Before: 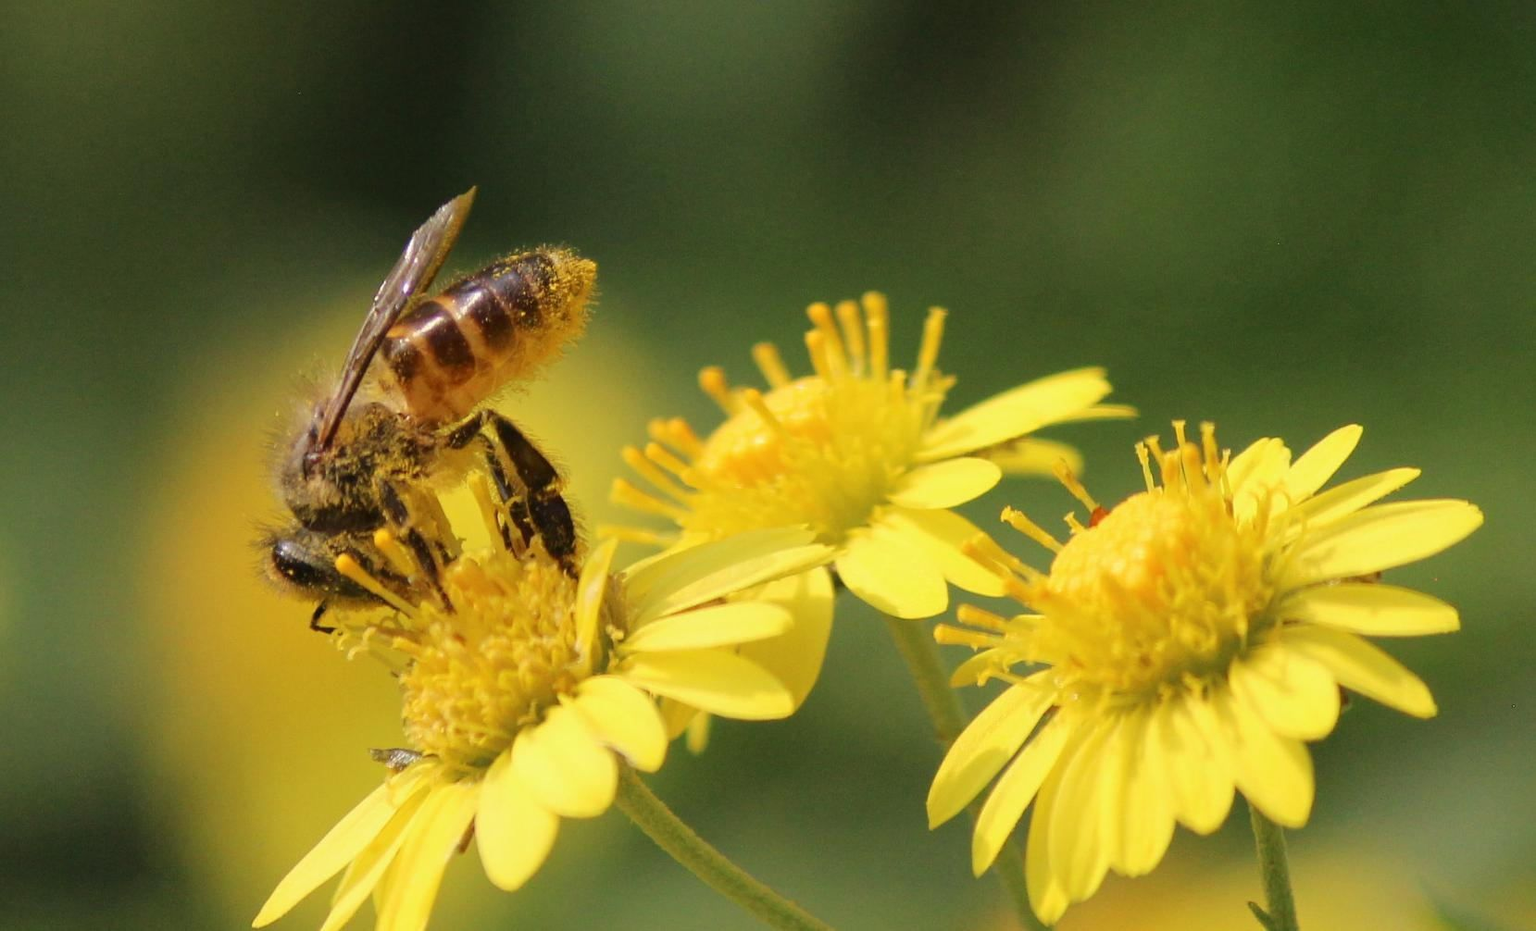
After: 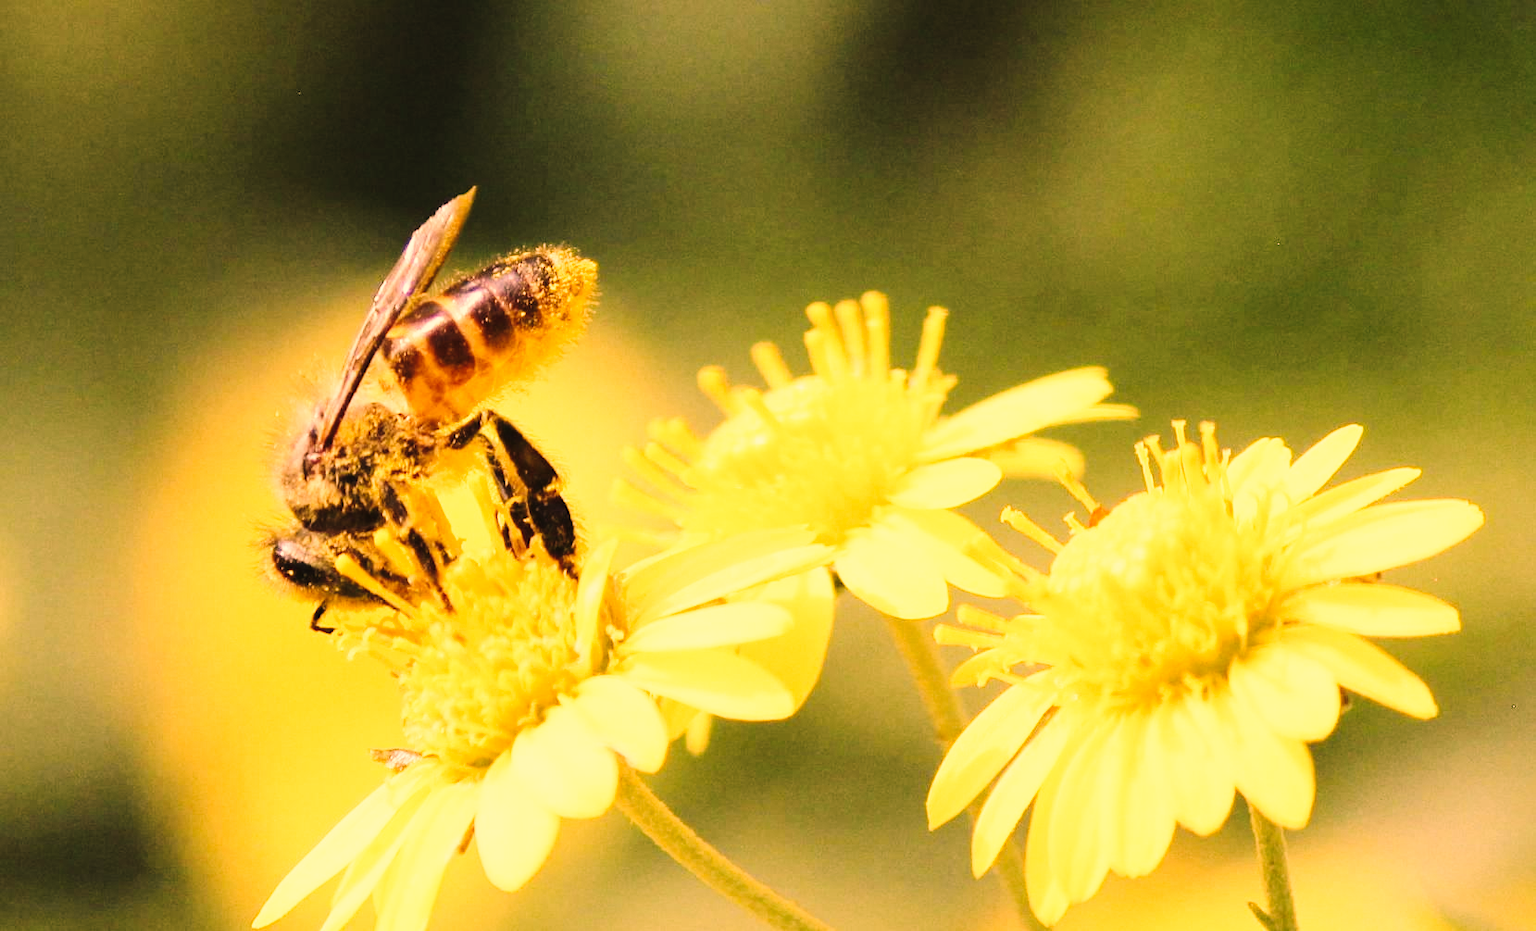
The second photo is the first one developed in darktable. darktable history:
exposure: black level correction -0.005, exposure 0.054 EV, compensate highlight preservation false
levels: levels [0, 0.476, 0.951]
base curve: curves: ch0 [(0, 0) (0, 0) (0.002, 0.001) (0.008, 0.003) (0.019, 0.011) (0.037, 0.037) (0.064, 0.11) (0.102, 0.232) (0.152, 0.379) (0.216, 0.524) (0.296, 0.665) (0.394, 0.789) (0.512, 0.881) (0.651, 0.945) (0.813, 0.986) (1, 1)], preserve colors none
white balance: red 0.988, blue 1.017
color correction: highlights a* 40, highlights b* 40, saturation 0.69
